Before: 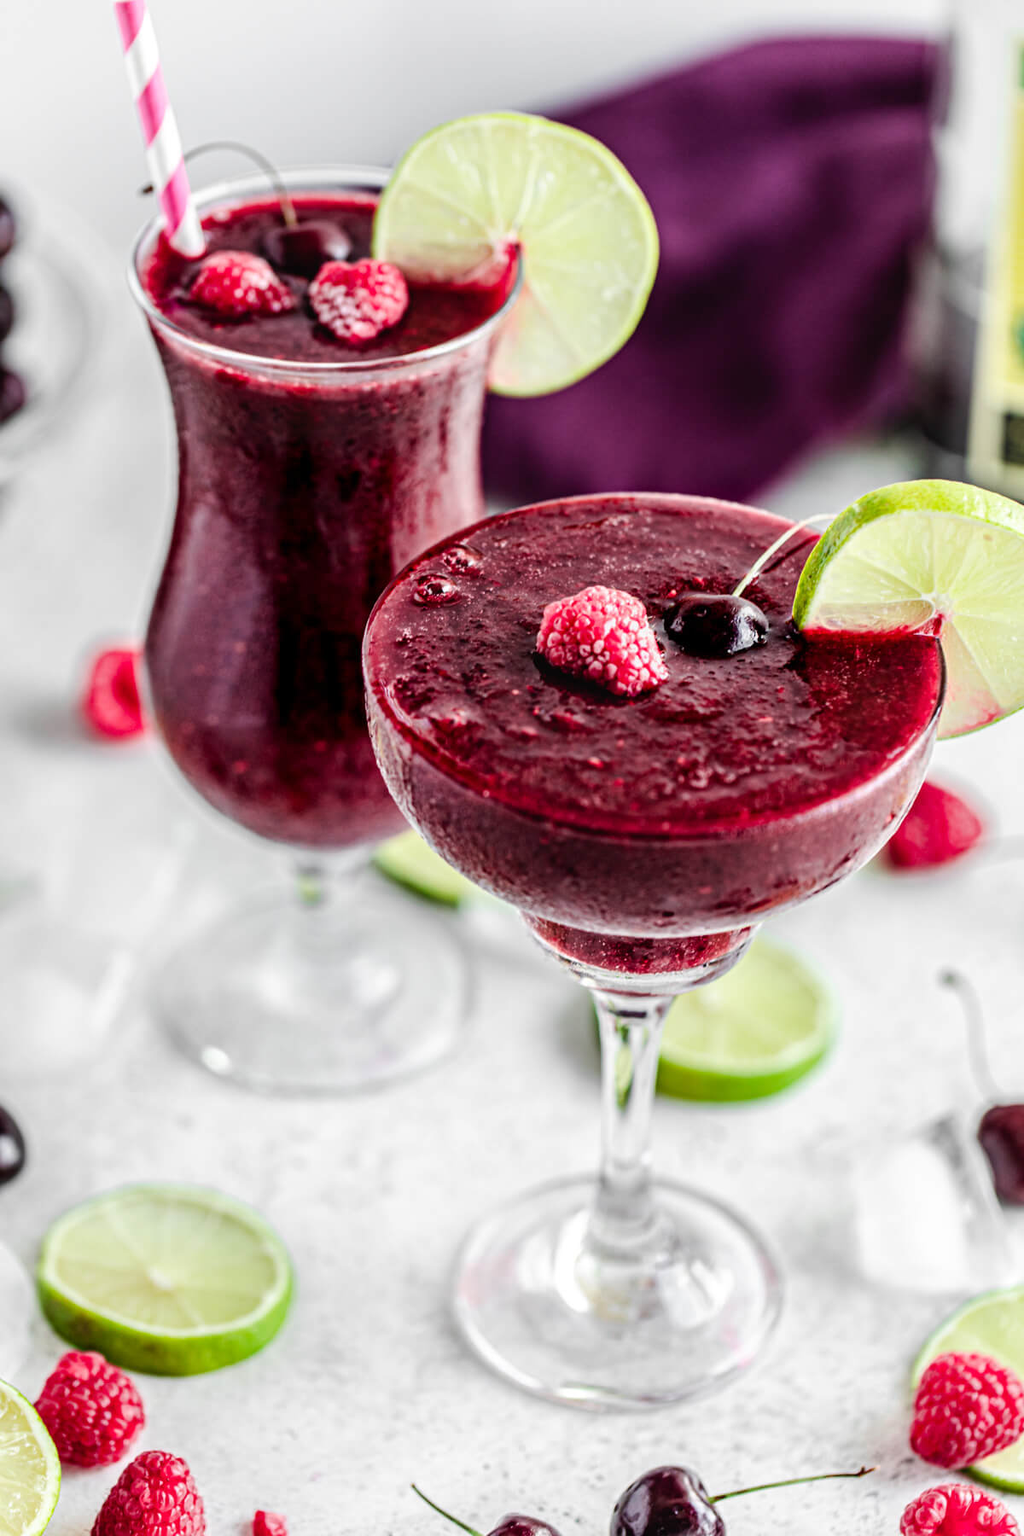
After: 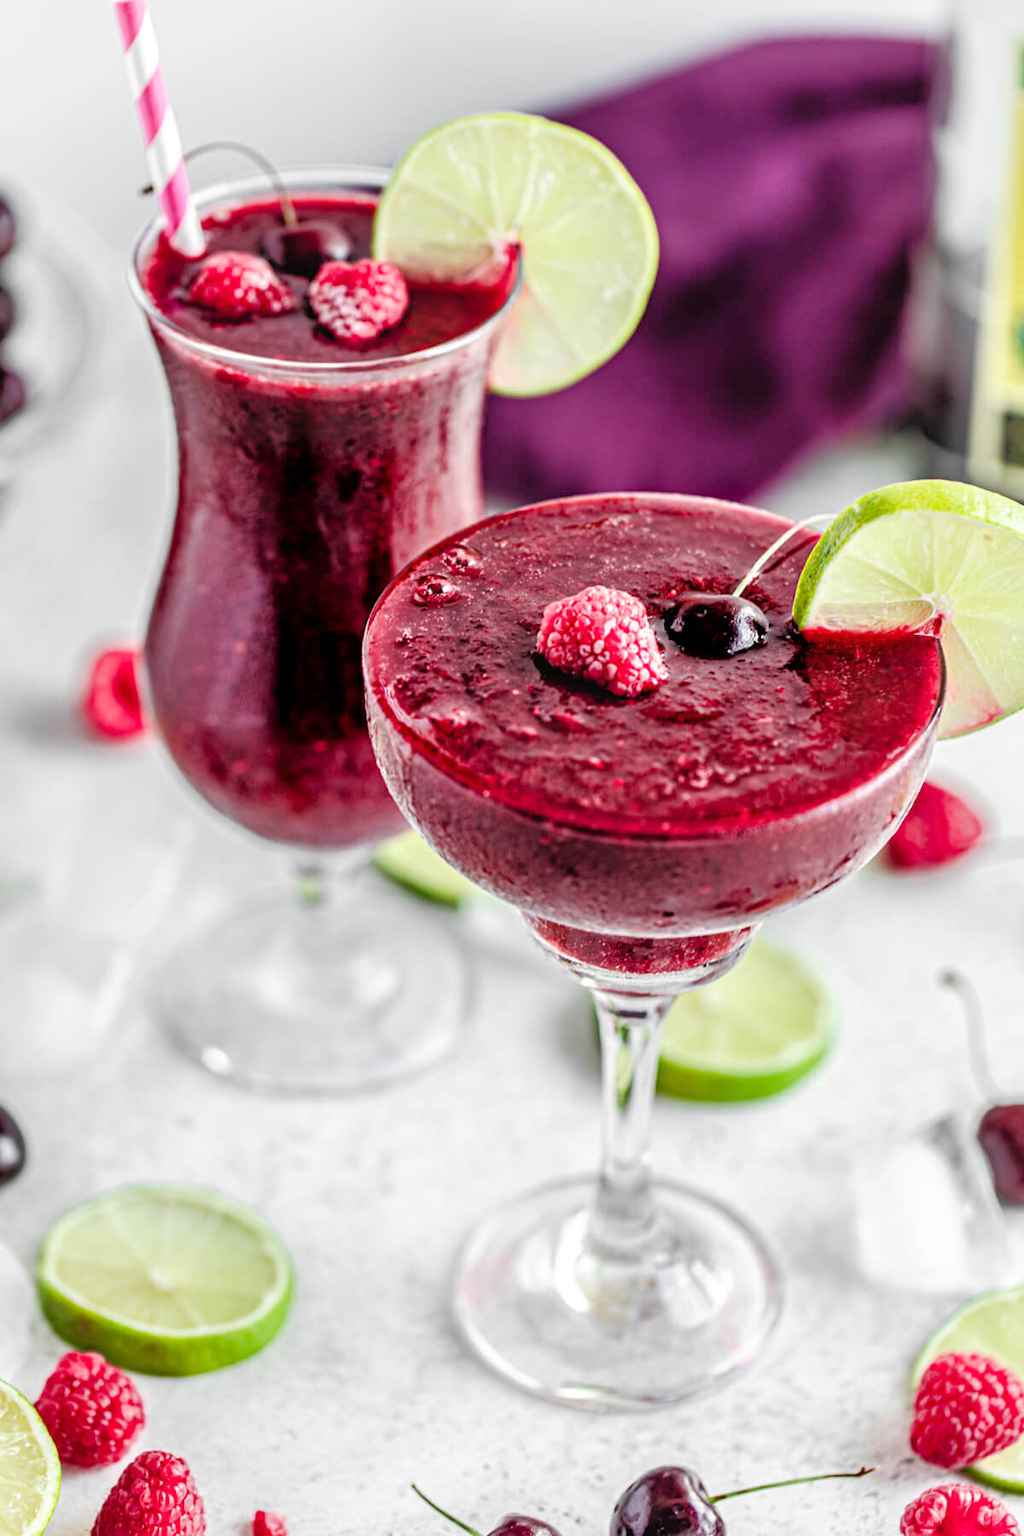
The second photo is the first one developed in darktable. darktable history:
tone equalizer: -7 EV 0.148 EV, -6 EV 0.612 EV, -5 EV 1.11 EV, -4 EV 1.31 EV, -3 EV 1.14 EV, -2 EV 0.6 EV, -1 EV 0.154 EV
